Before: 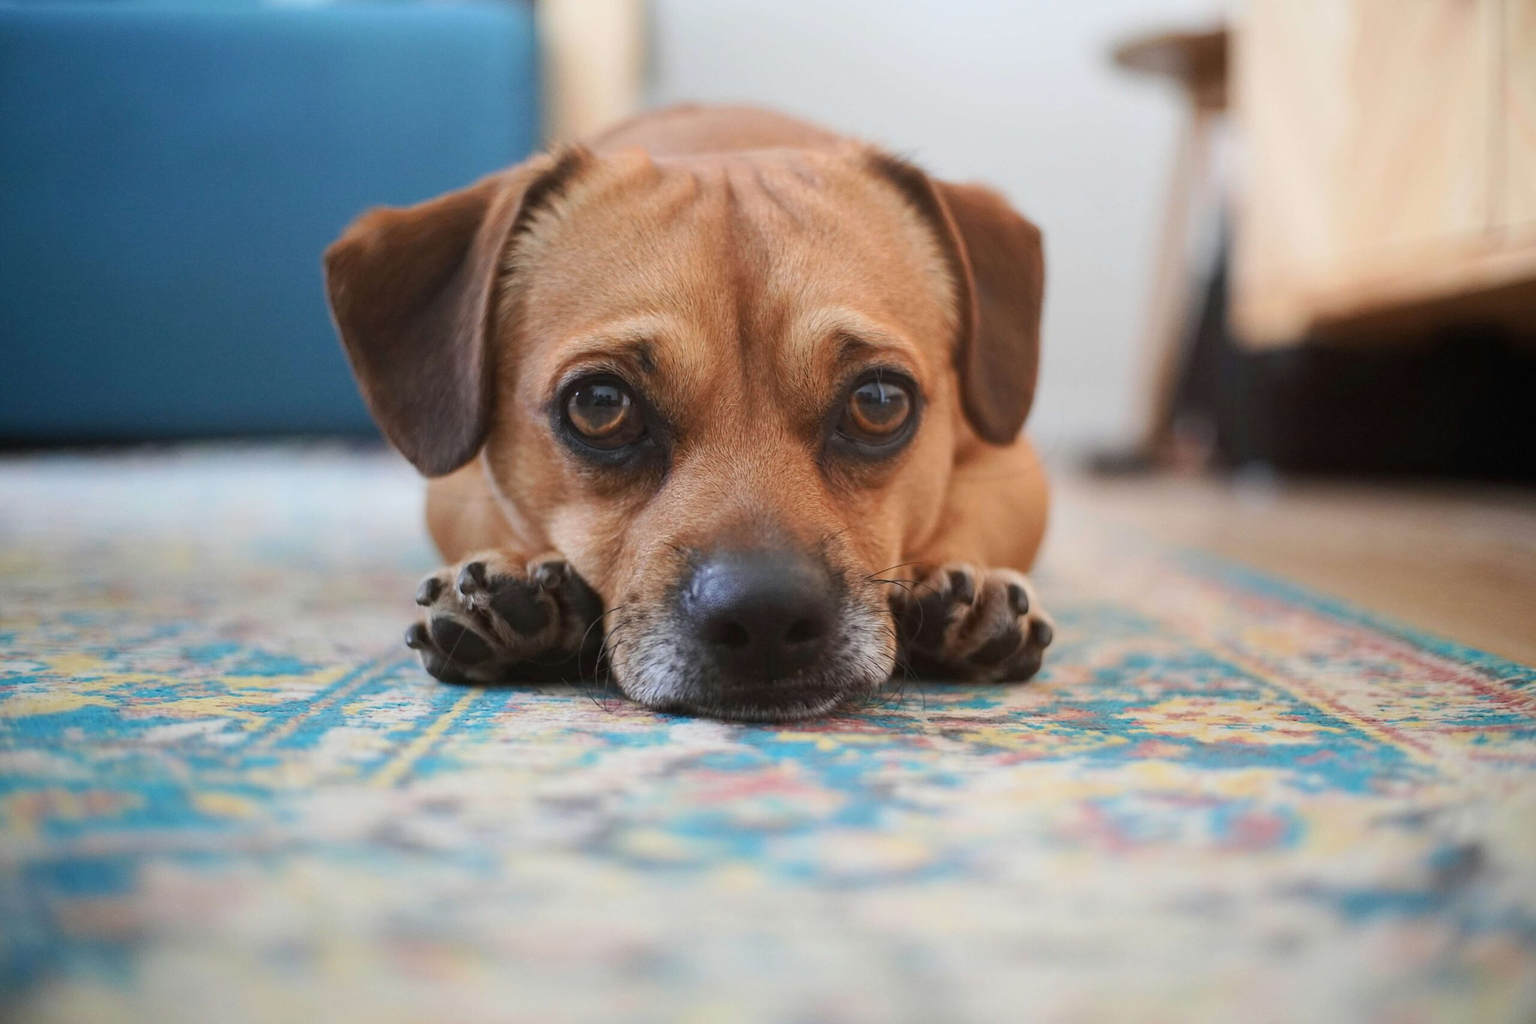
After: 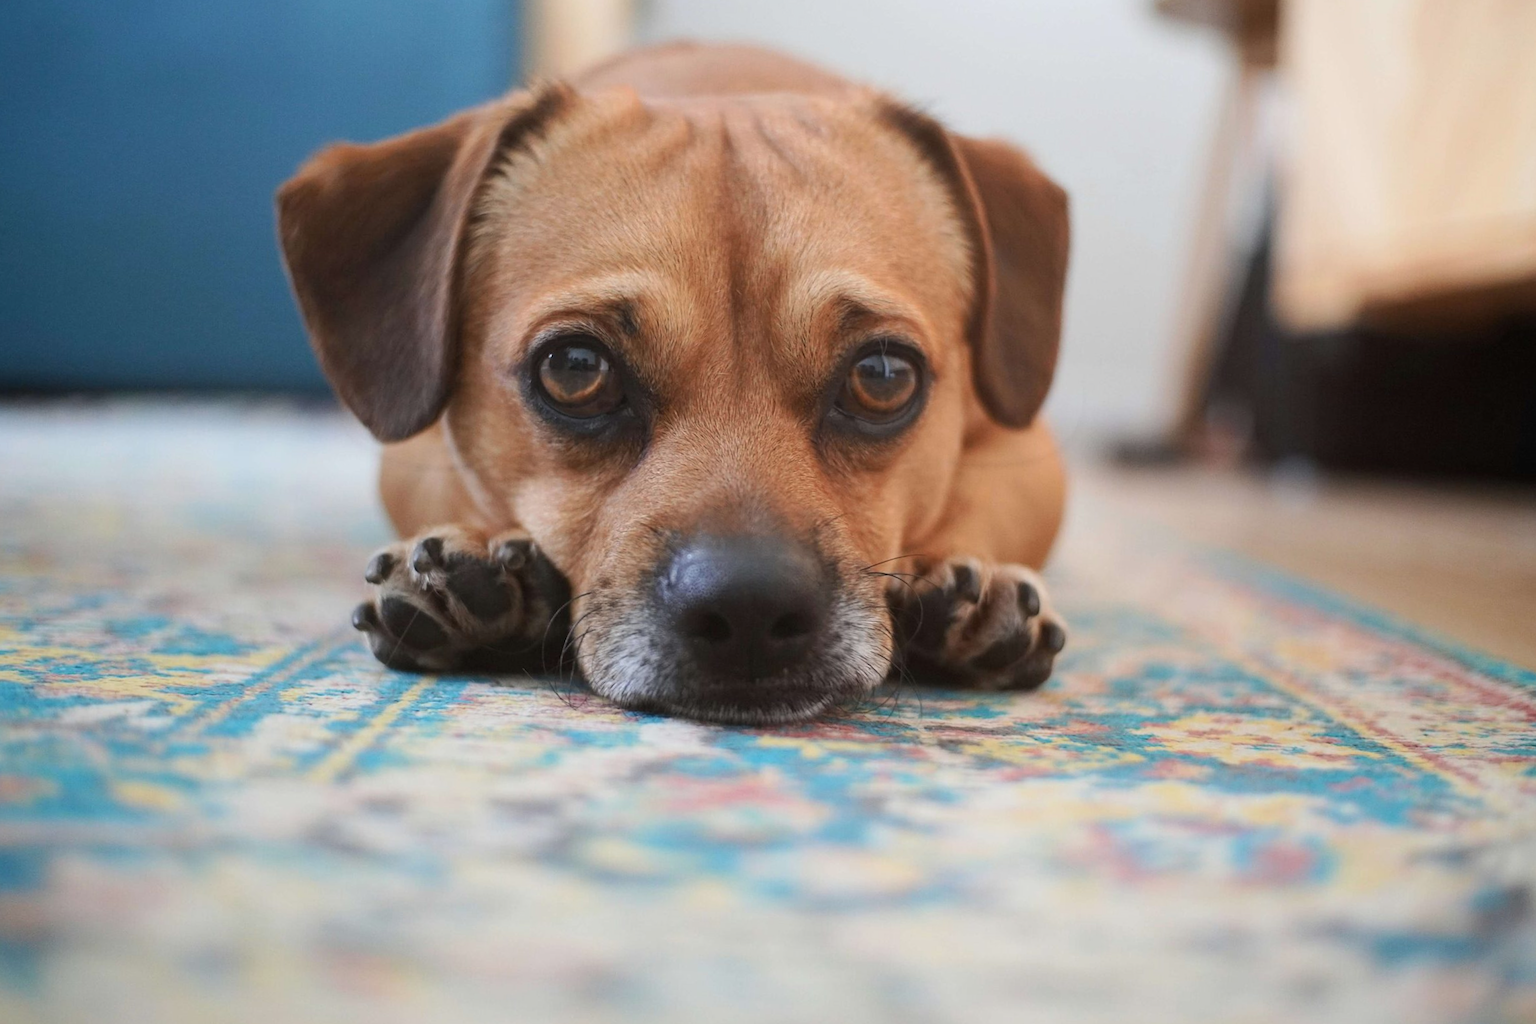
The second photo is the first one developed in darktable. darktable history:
haze removal: strength -0.05
crop and rotate: angle -1.96°, left 3.097%, top 4.154%, right 1.586%, bottom 0.529%
